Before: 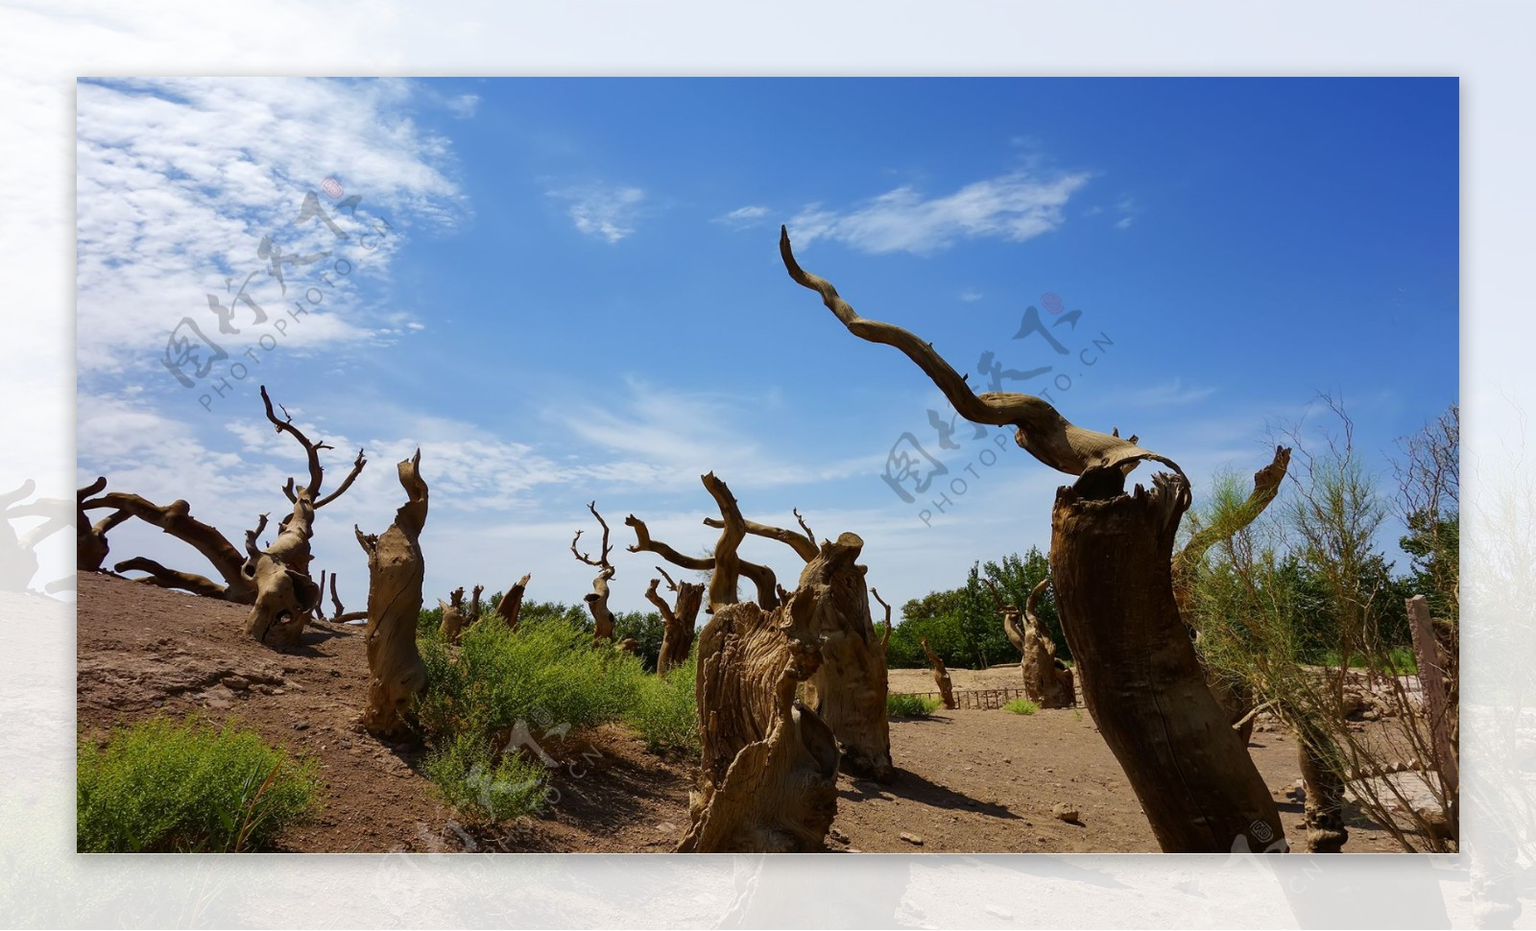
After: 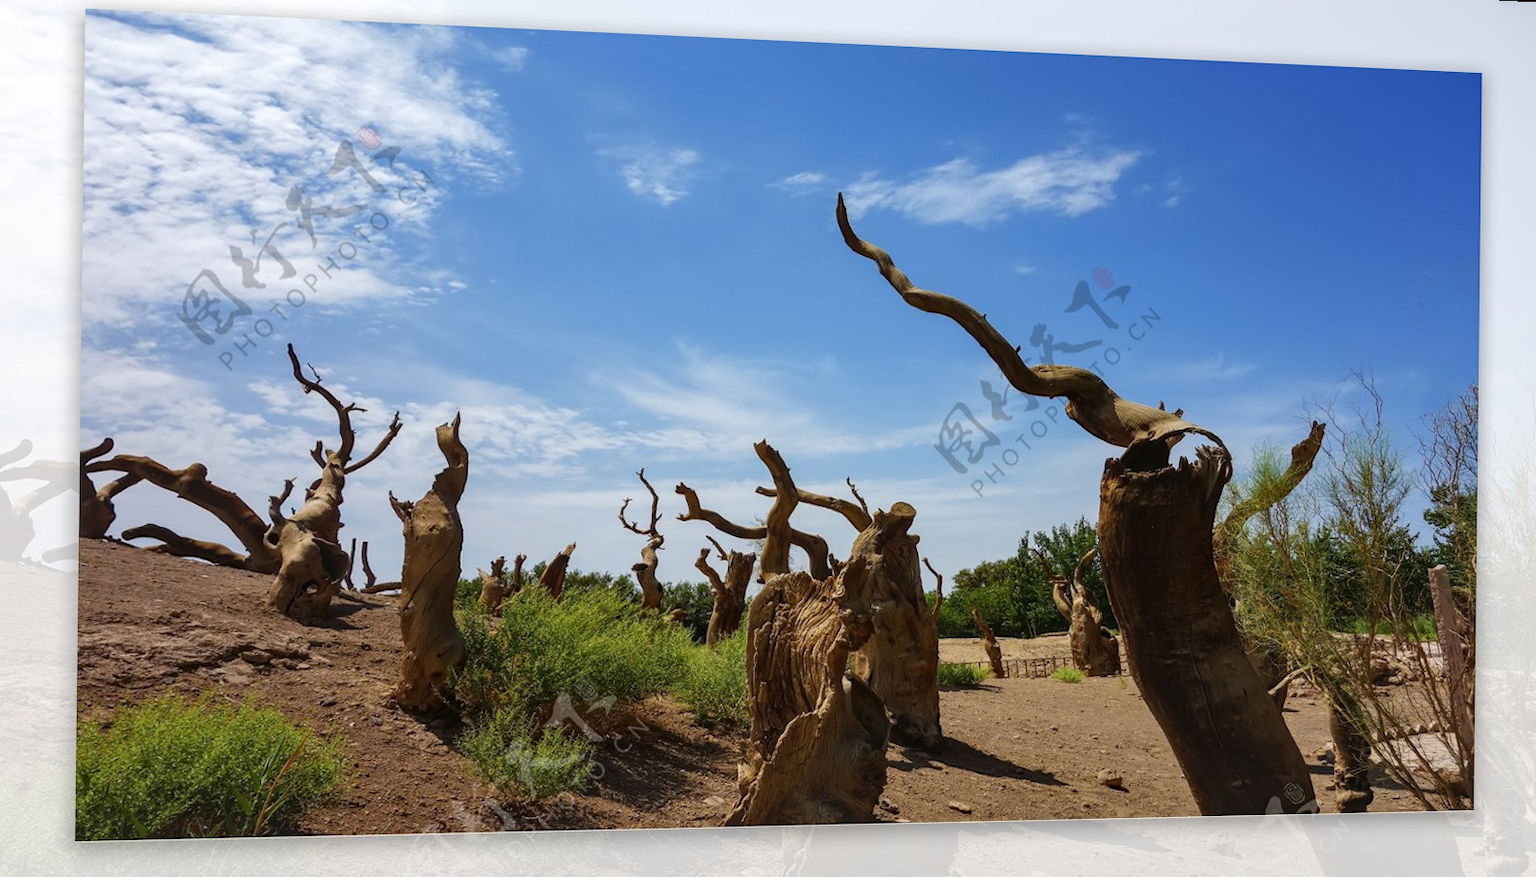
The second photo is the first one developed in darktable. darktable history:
local contrast: detail 117%
rotate and perspective: rotation 0.679°, lens shift (horizontal) 0.136, crop left 0.009, crop right 0.991, crop top 0.078, crop bottom 0.95
